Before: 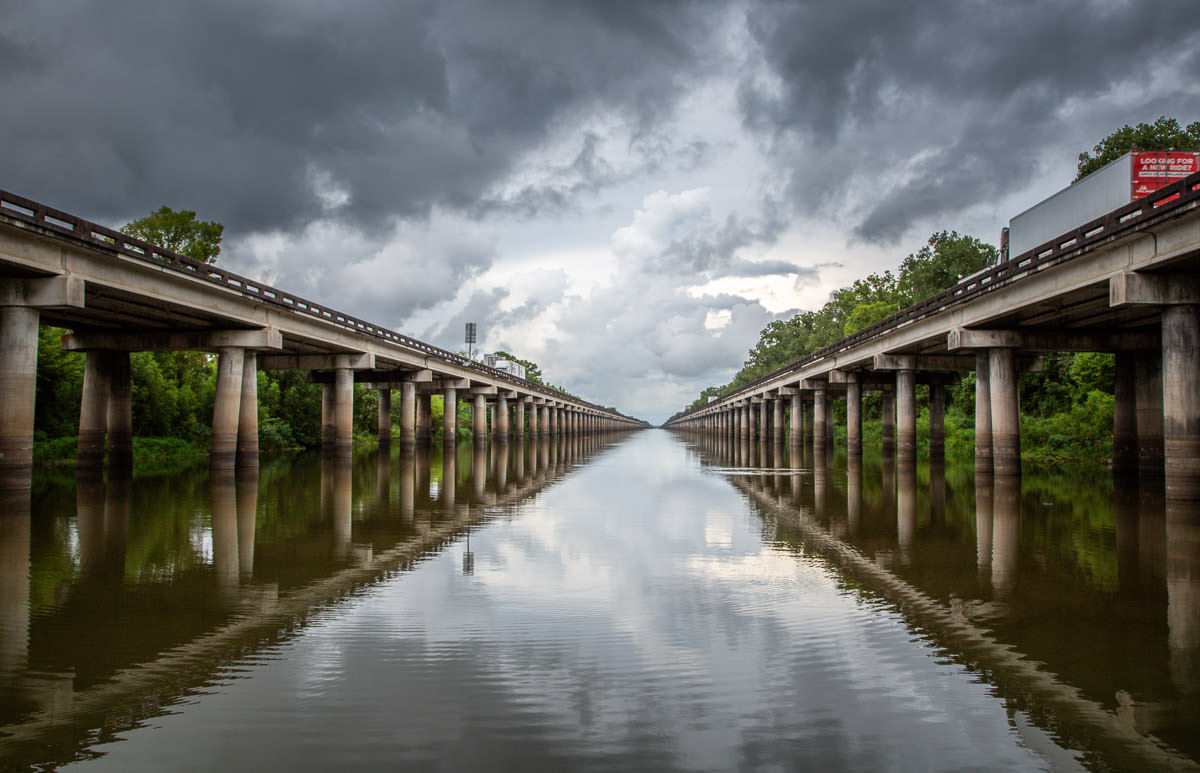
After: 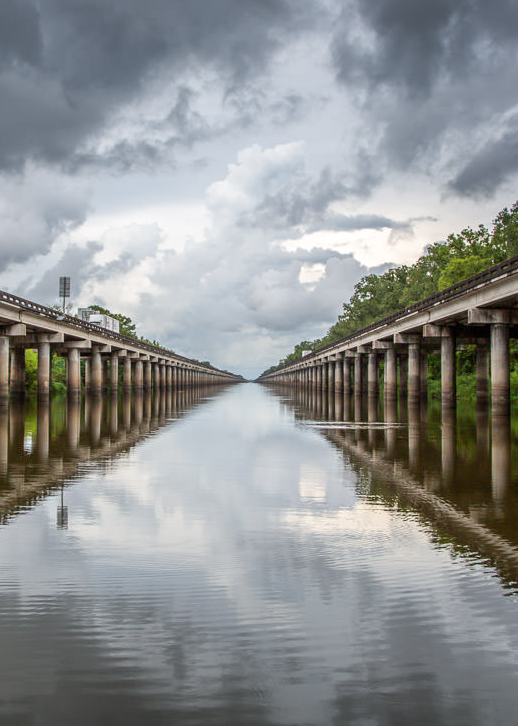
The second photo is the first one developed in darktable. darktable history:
crop: left 33.862%, top 6.002%, right 22.954%
